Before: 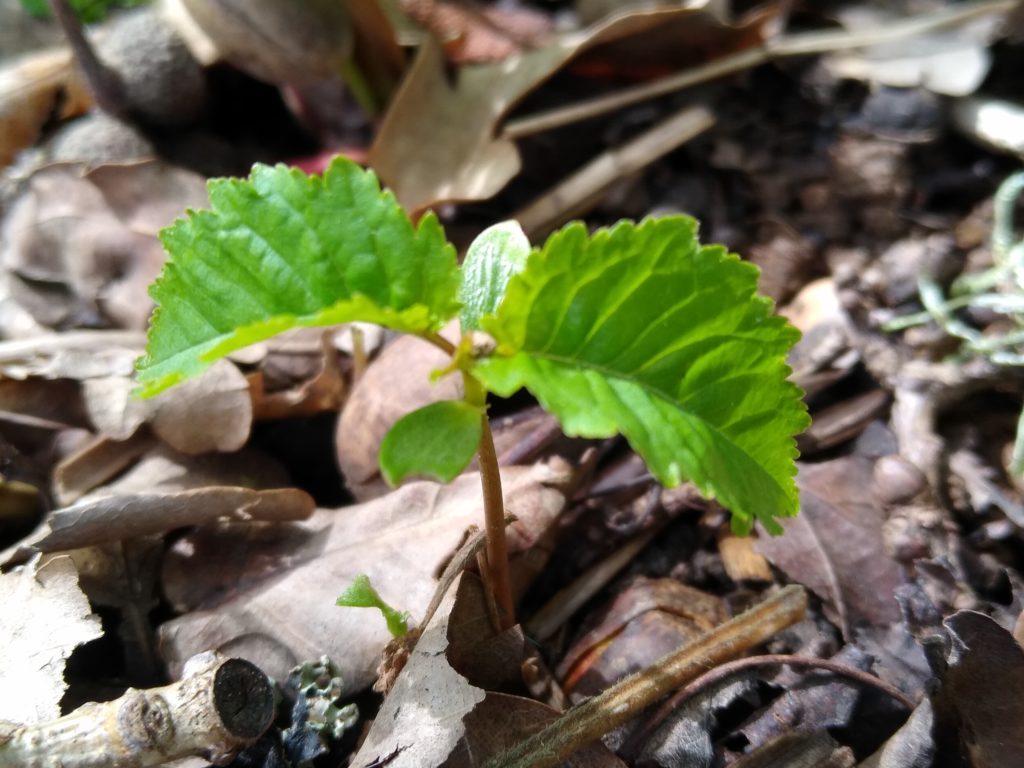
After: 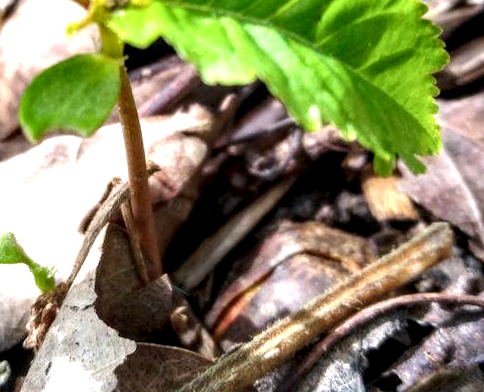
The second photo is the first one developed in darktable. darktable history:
local contrast: highlights 65%, shadows 54%, detail 169%, midtone range 0.514
crop: left 35.976%, top 45.819%, right 18.162%, bottom 5.807%
exposure: black level correction 0, exposure 0.7 EV, compensate exposure bias true, compensate highlight preservation false
rotate and perspective: rotation -2.56°, automatic cropping off
